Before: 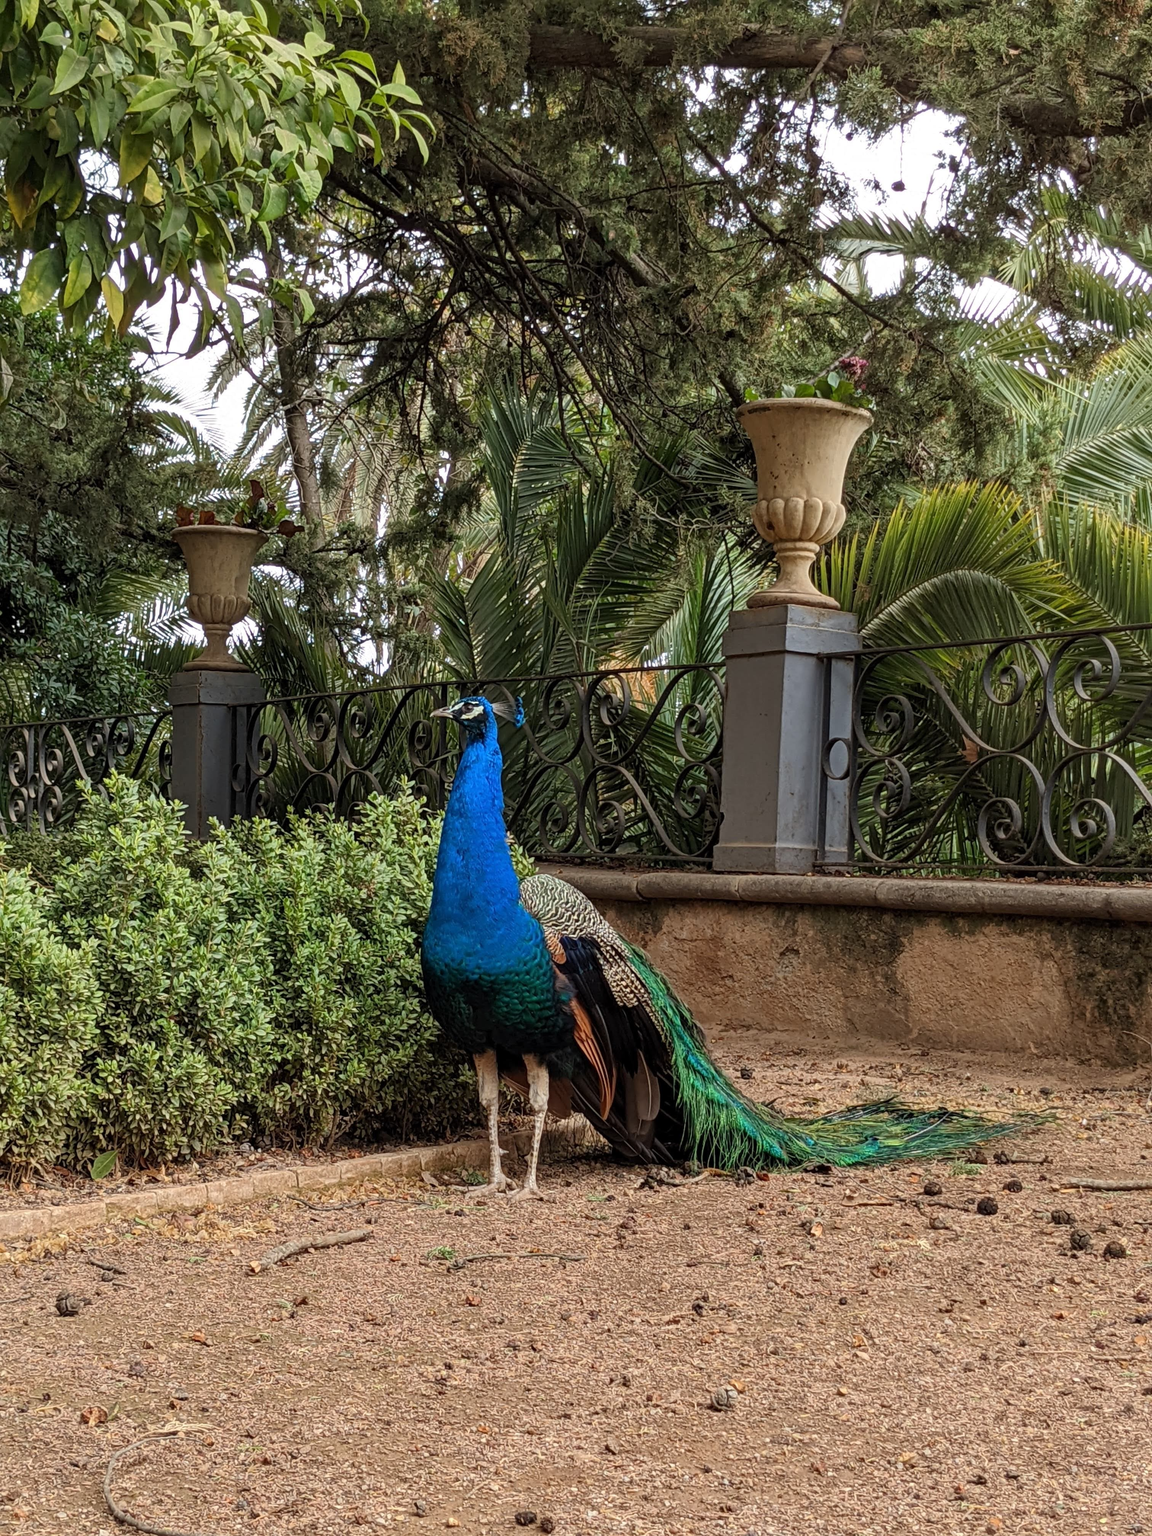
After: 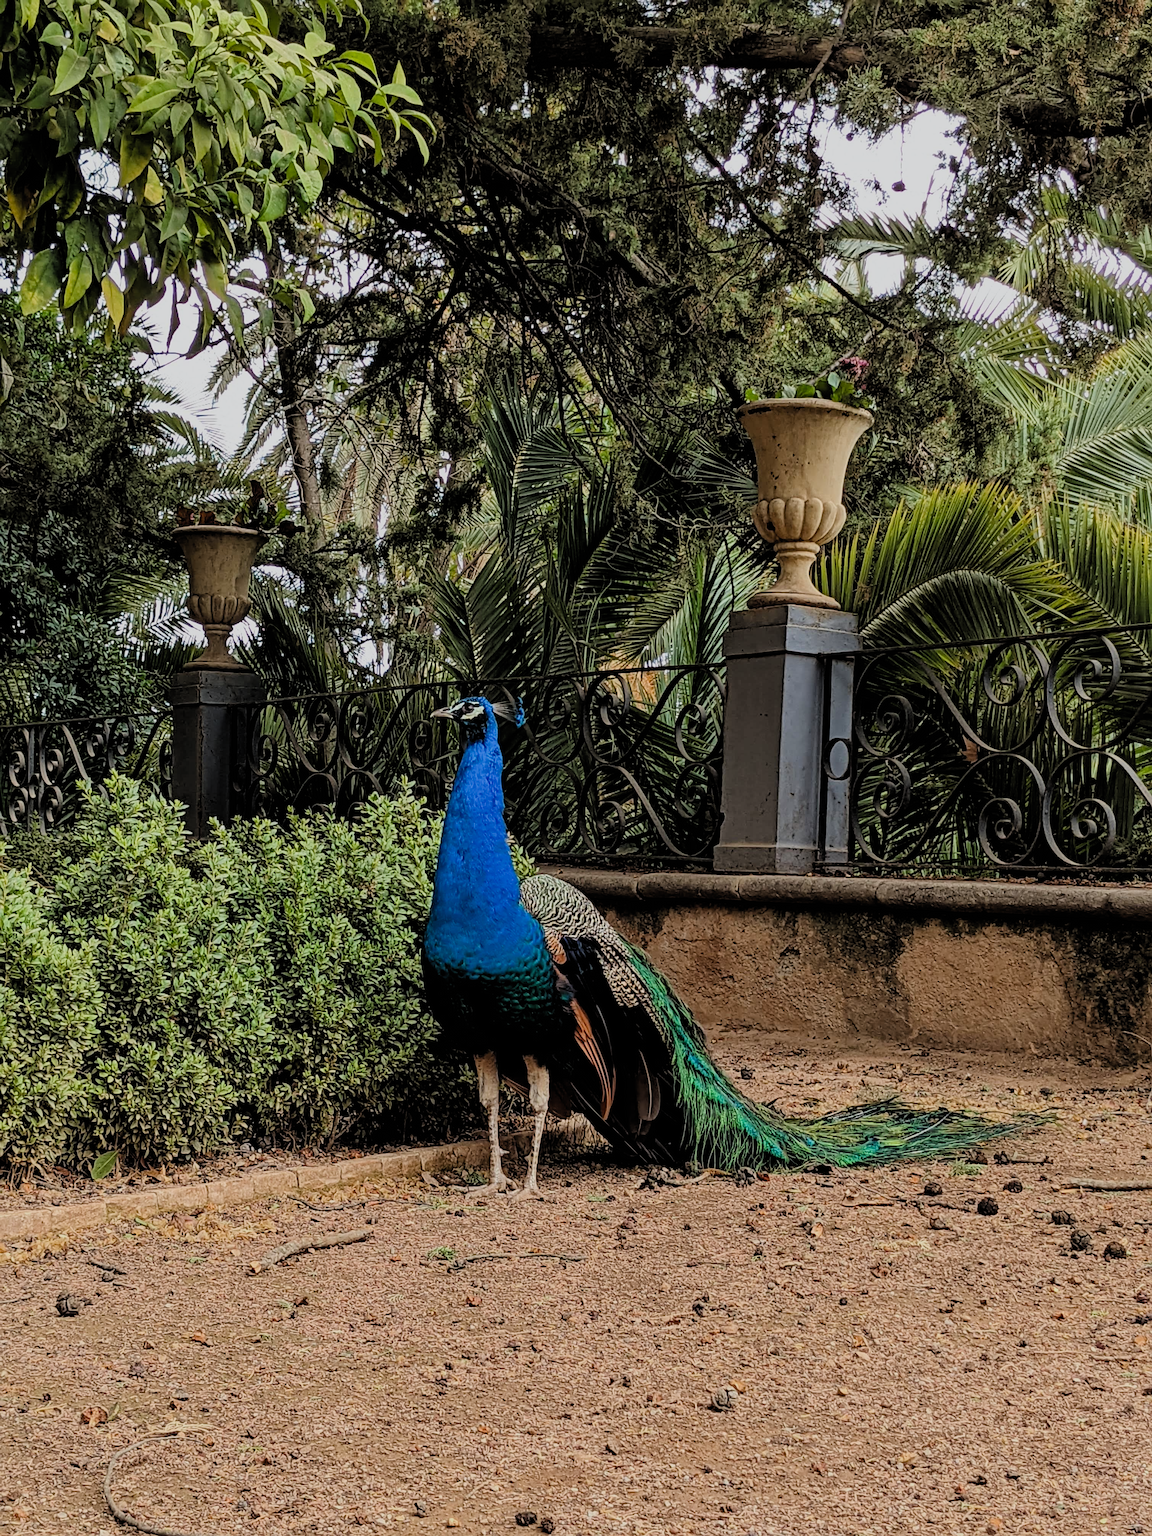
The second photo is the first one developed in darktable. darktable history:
filmic rgb: black relative exposure -4.58 EV, white relative exposure 4.8 EV, threshold 3 EV, hardness 2.36, latitude 36.07%, contrast 1.048, highlights saturation mix 1.32%, shadows ↔ highlights balance 1.25%, color science v4 (2020), enable highlight reconstruction true
haze removal: compatibility mode true, adaptive false
sharpen: radius 2.529, amount 0.323
